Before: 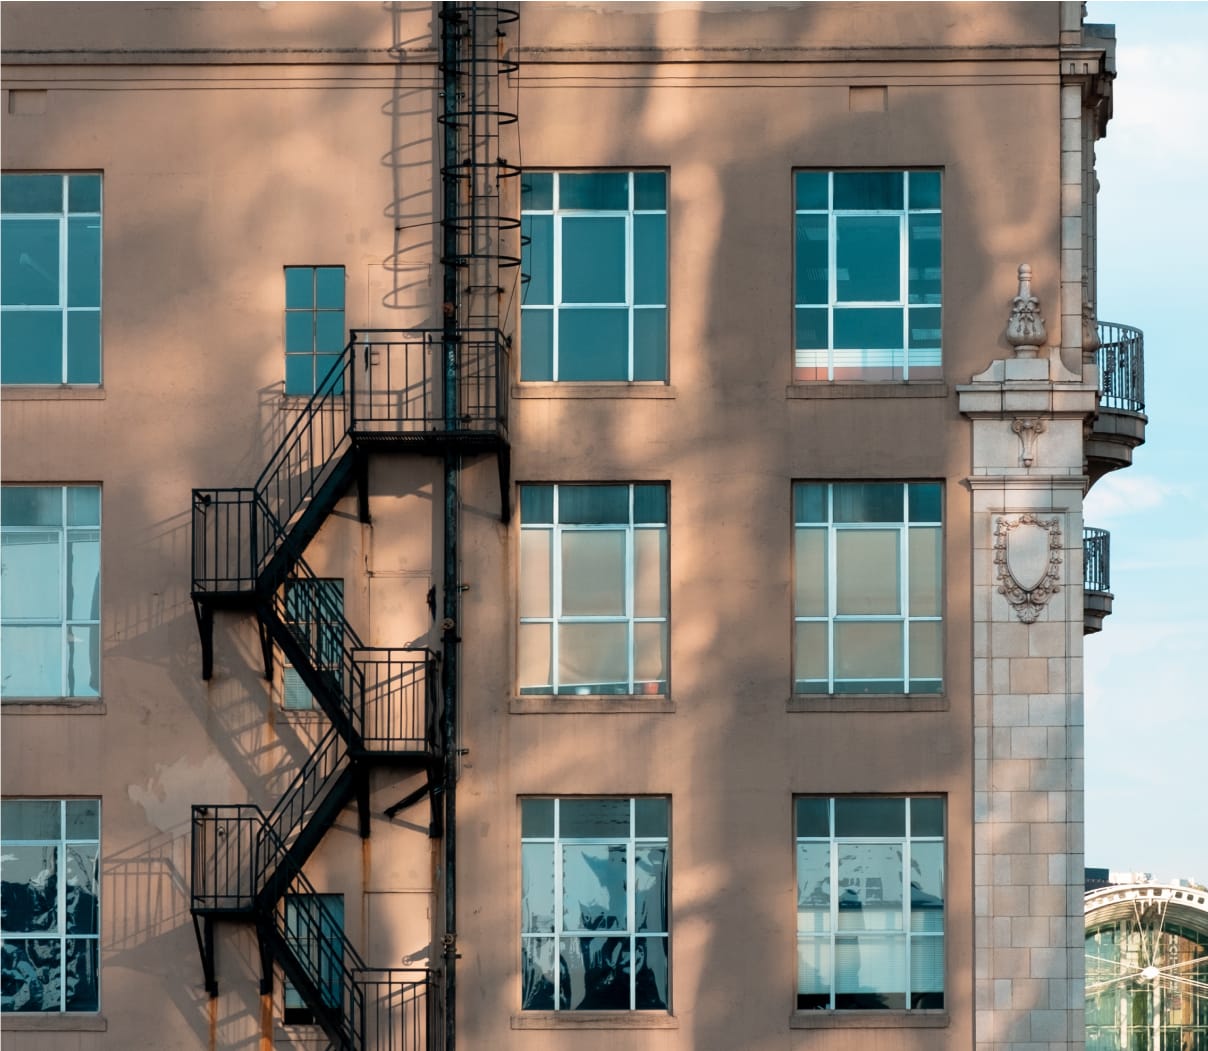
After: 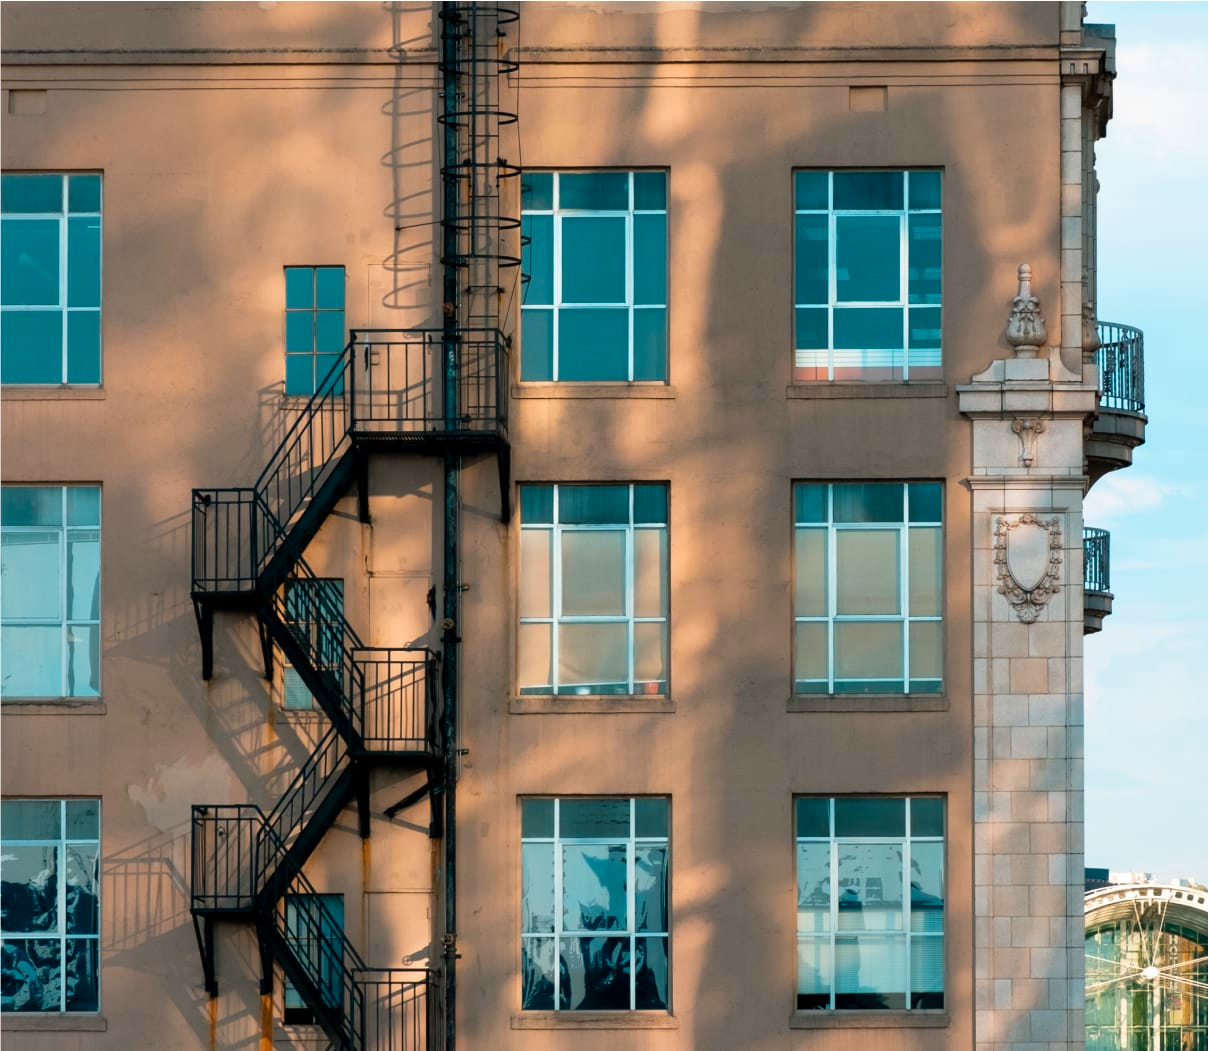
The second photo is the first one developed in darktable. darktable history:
color balance rgb: shadows lift › chroma 2.022%, shadows lift › hue 184.45°, perceptual saturation grading › global saturation 19.502%, global vibrance 25.353%
